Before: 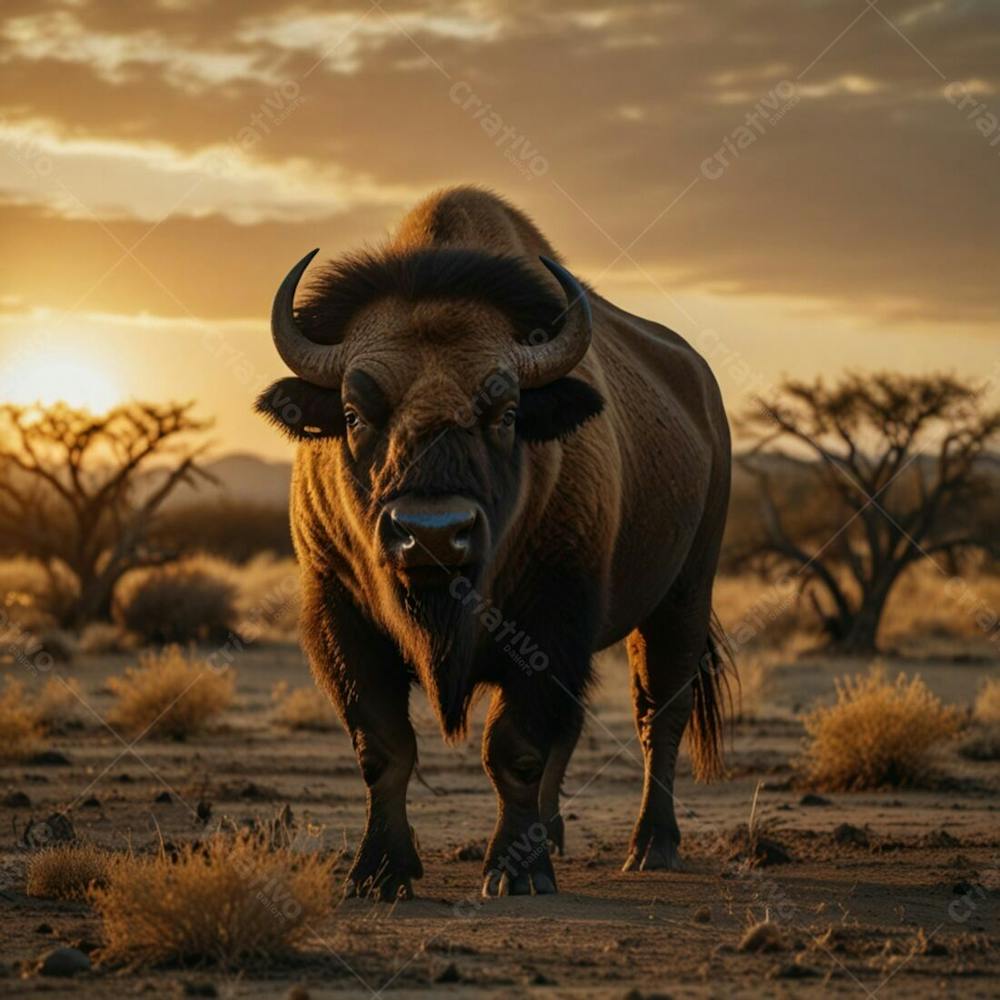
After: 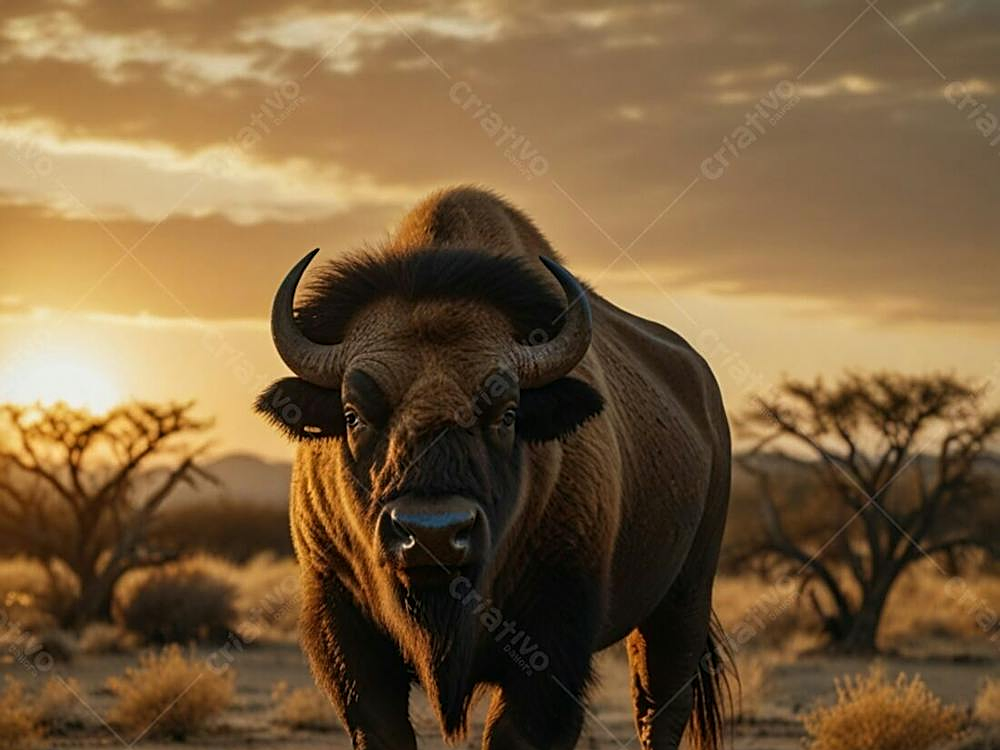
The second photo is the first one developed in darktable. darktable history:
crop: bottom 24.967%
sharpen: on, module defaults
